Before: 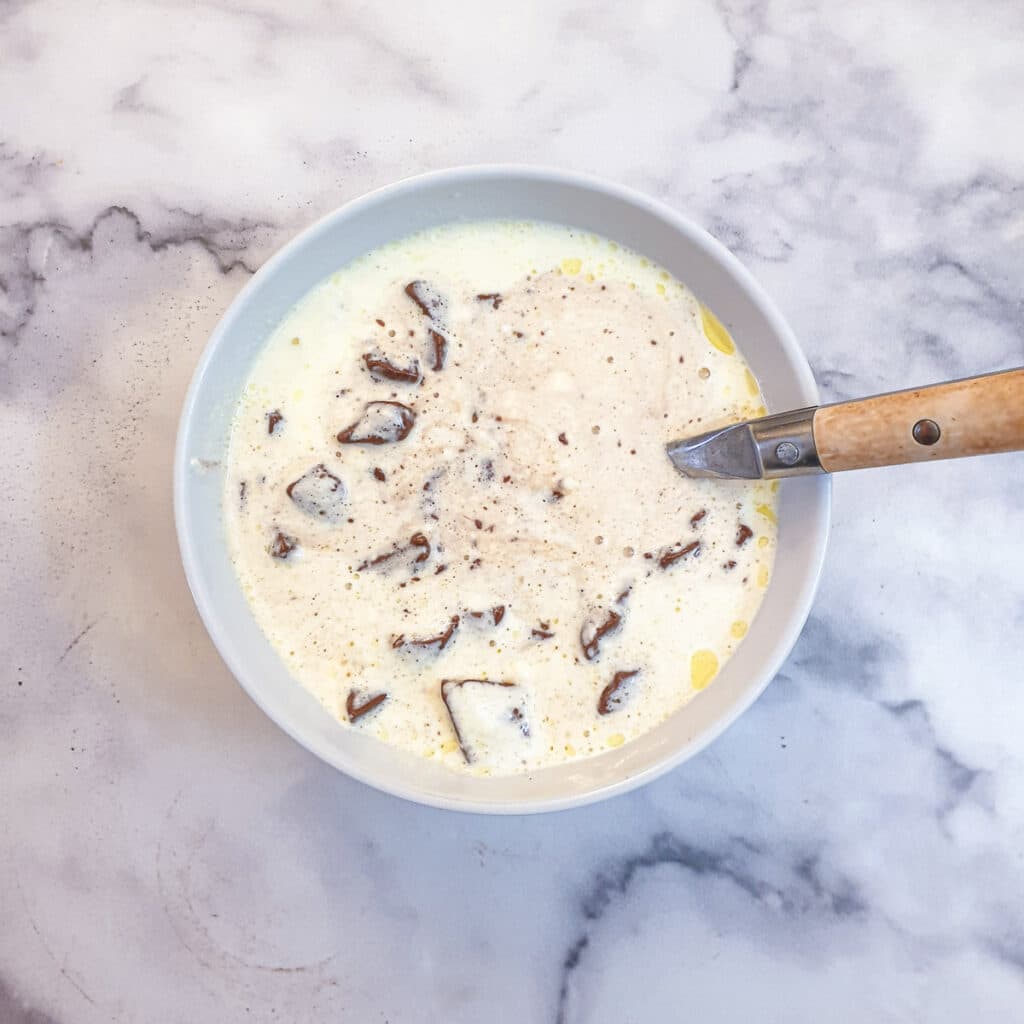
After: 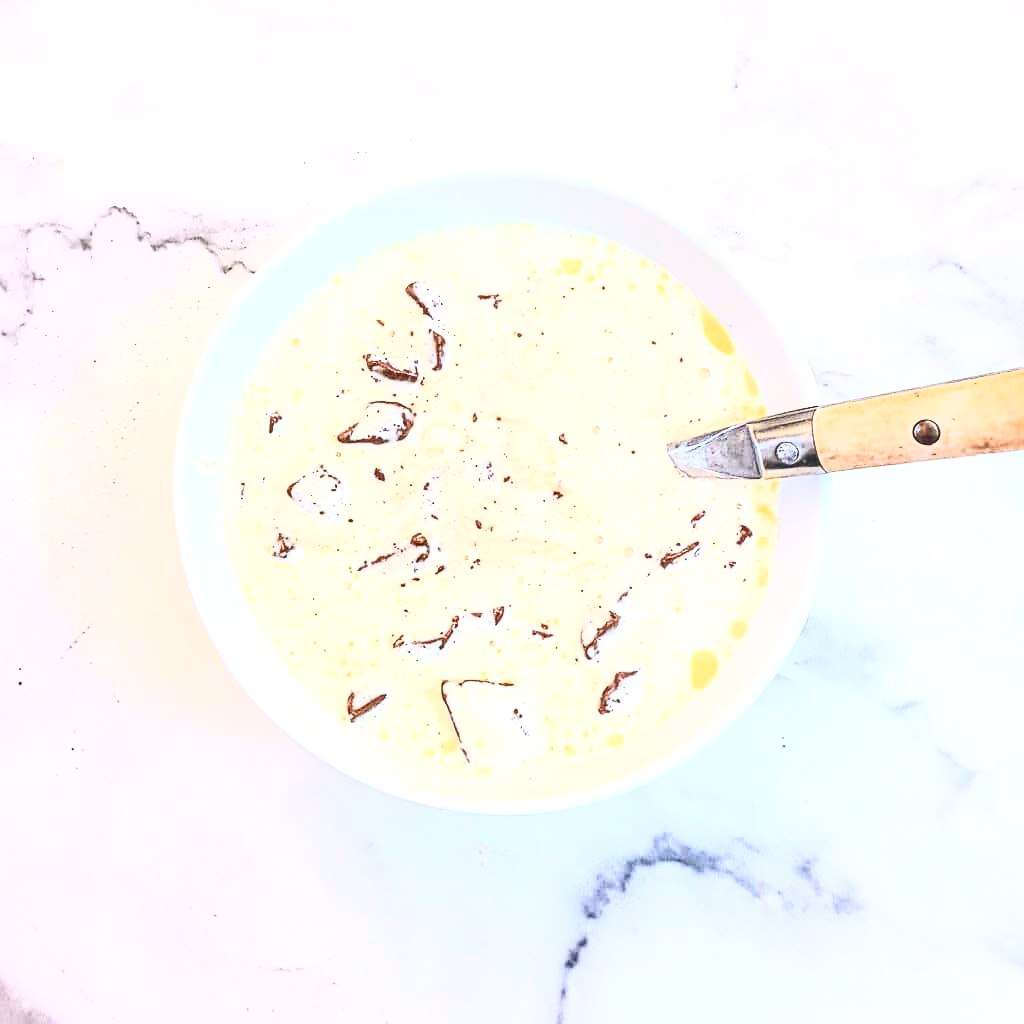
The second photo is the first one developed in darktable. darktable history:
exposure: exposure 0.605 EV, compensate exposure bias true, compensate highlight preservation false
local contrast: on, module defaults
contrast brightness saturation: contrast 0.635, brightness 0.35, saturation 0.136
sharpen: on, module defaults
color zones: curves: ch2 [(0, 0.5) (0.143, 0.5) (0.286, 0.416) (0.429, 0.5) (0.571, 0.5) (0.714, 0.5) (0.857, 0.5) (1, 0.5)]
